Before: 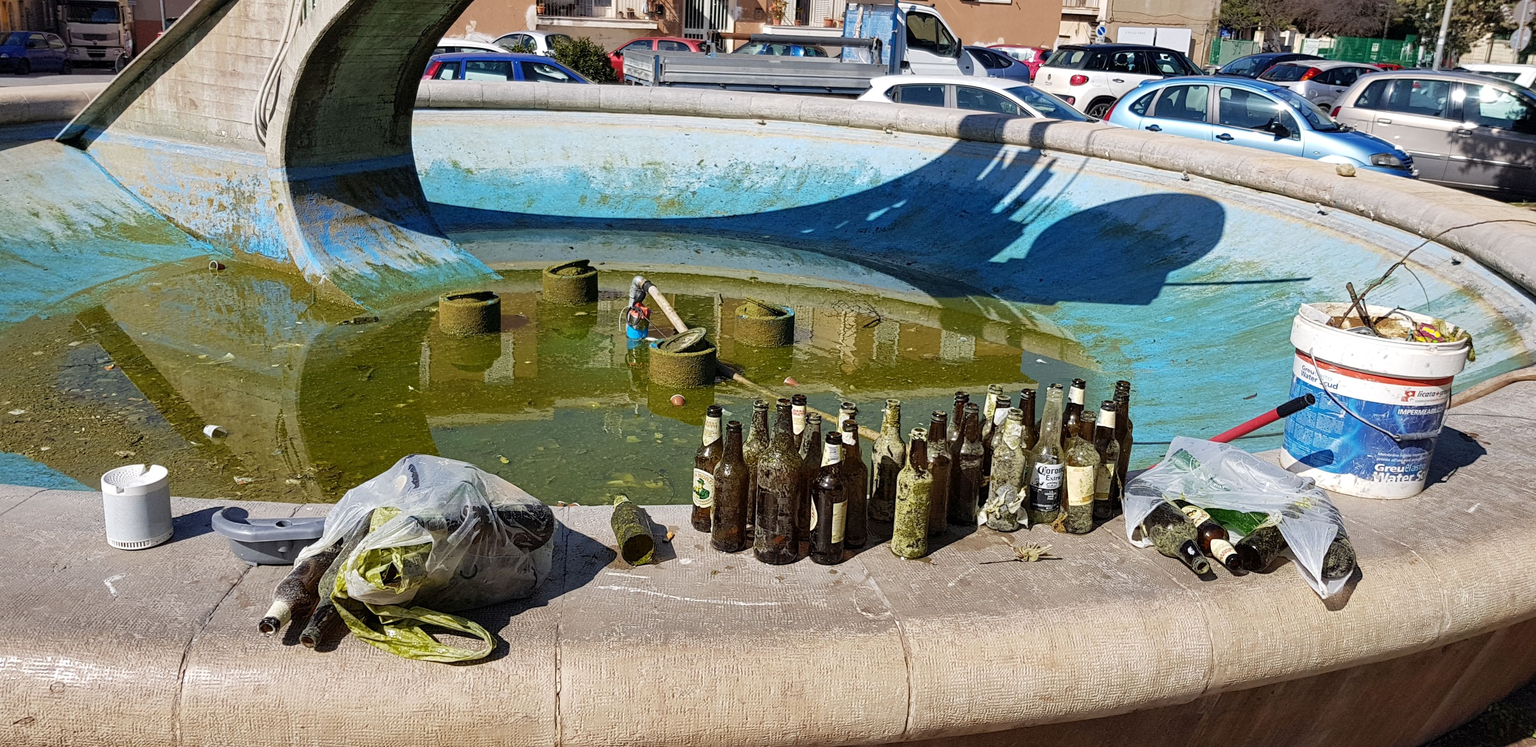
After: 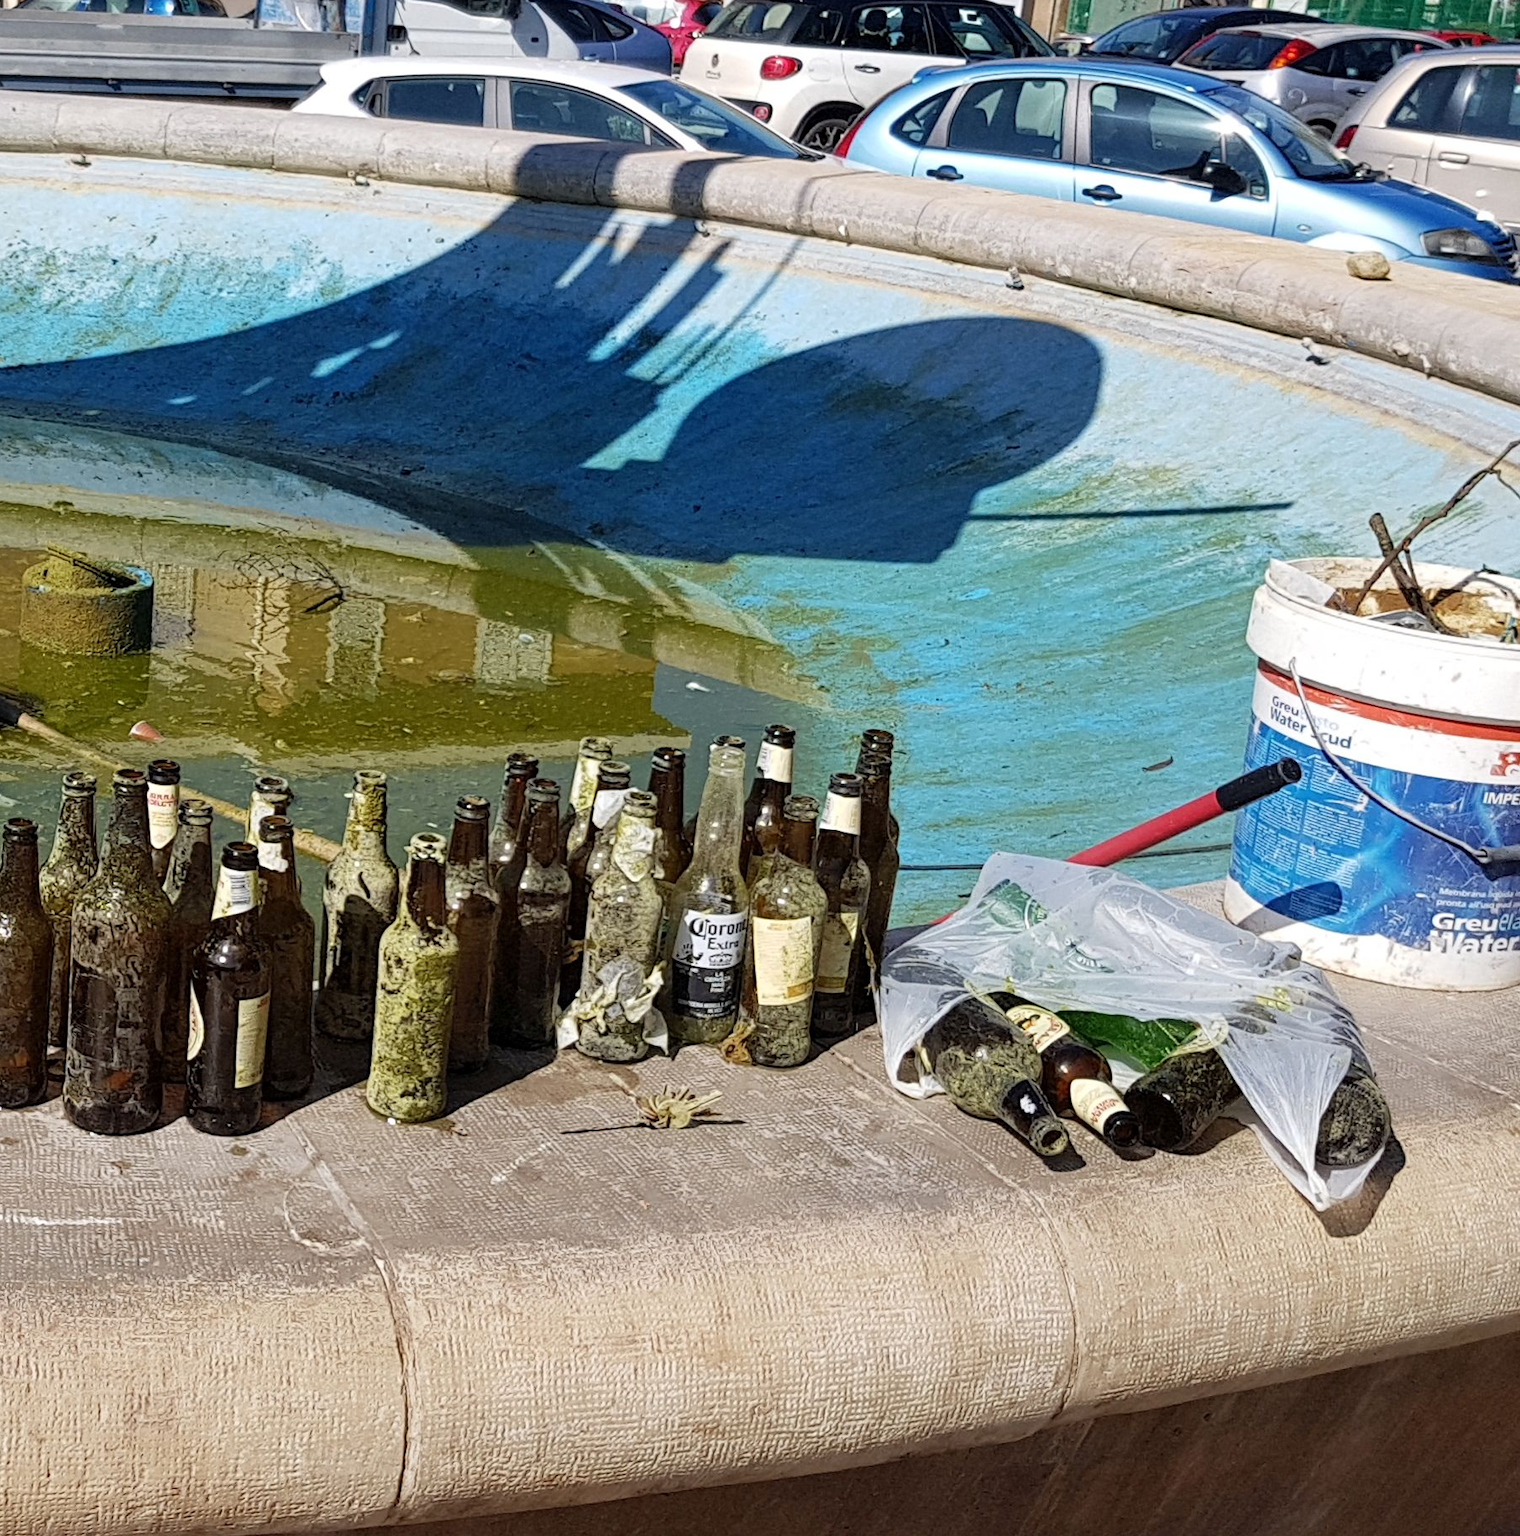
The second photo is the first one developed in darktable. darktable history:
crop: left 47.204%, top 6.675%, right 7.904%
